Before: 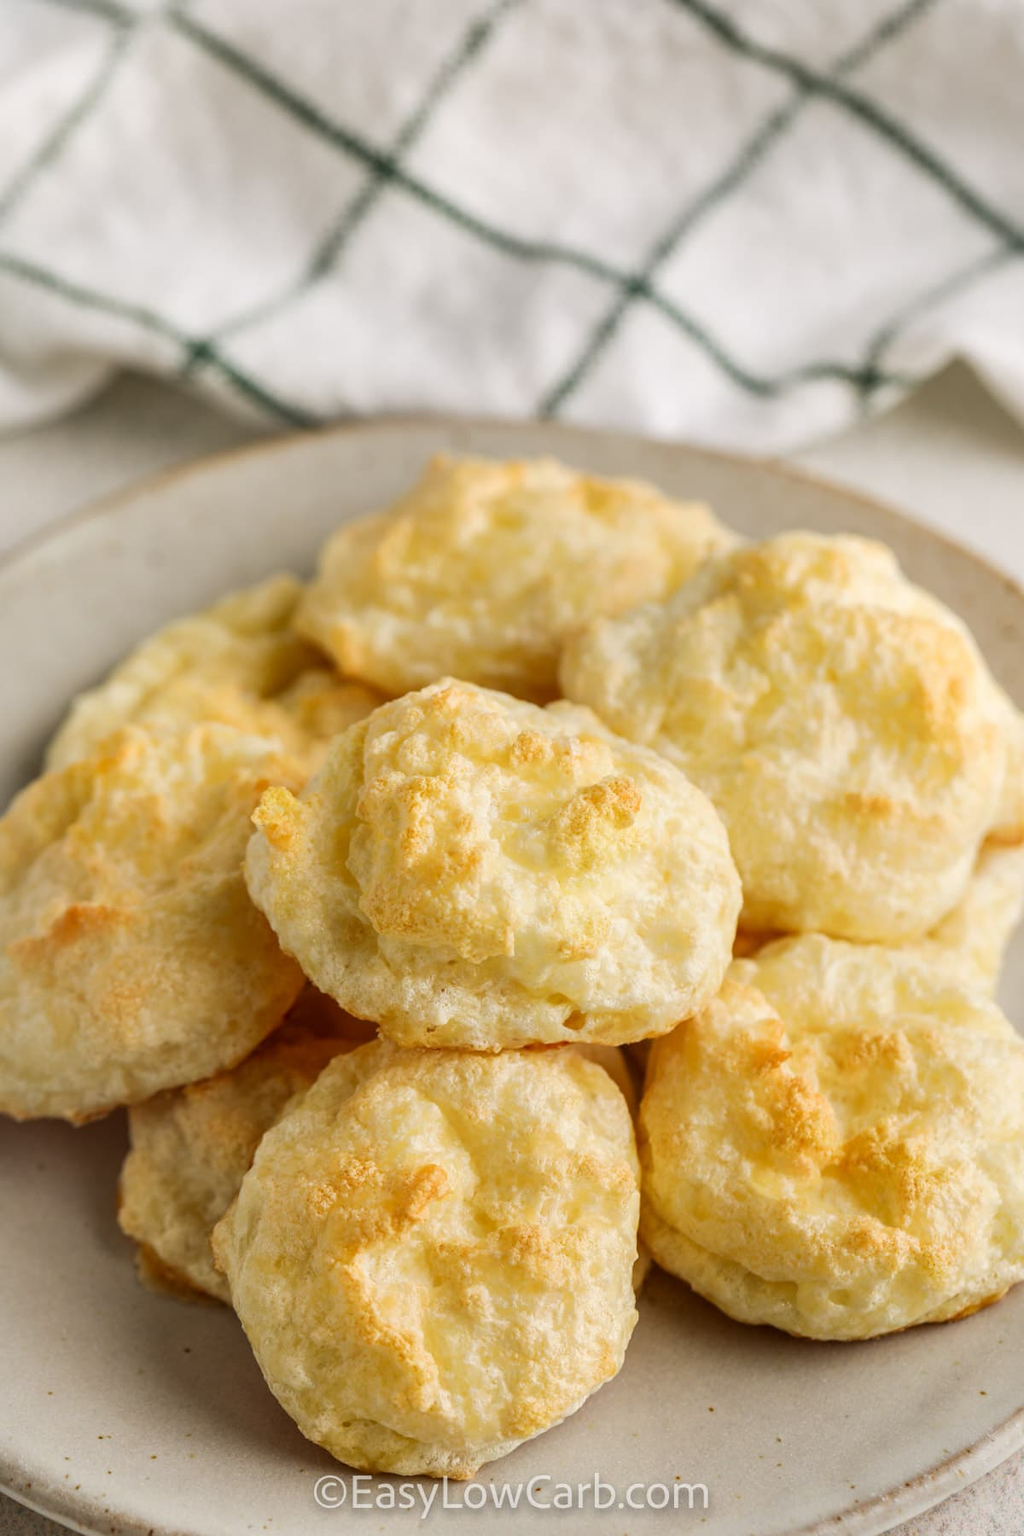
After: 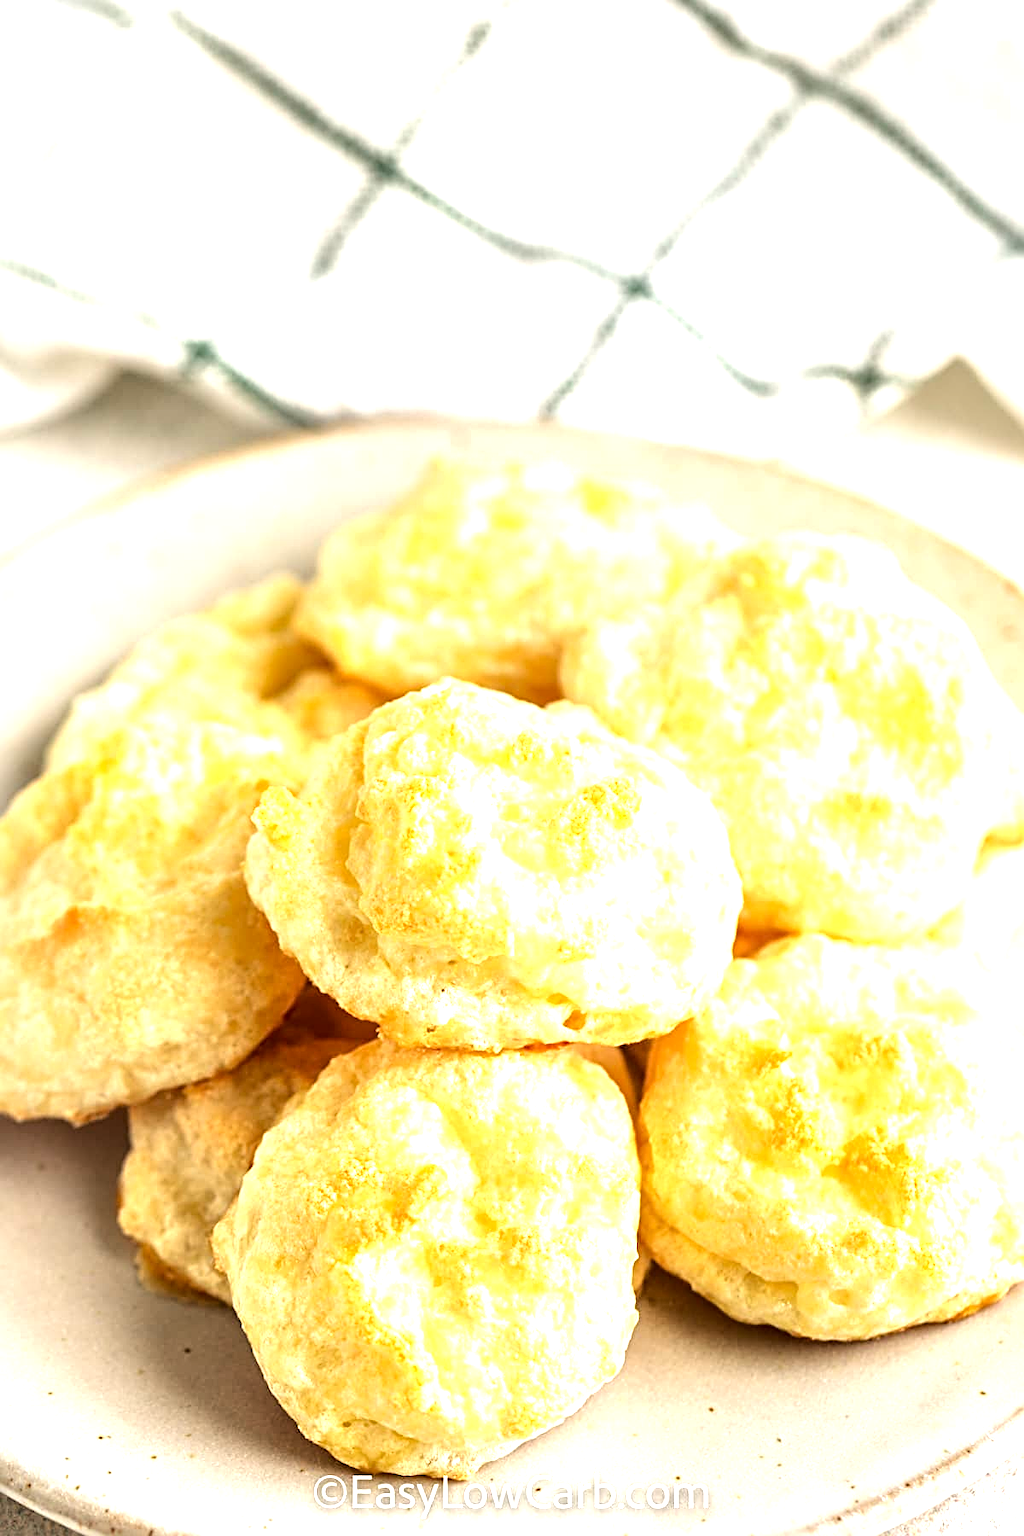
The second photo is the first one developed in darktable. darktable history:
tone equalizer: -8 EV 0.001 EV, -7 EV -0.002 EV, -6 EV 0.002 EV, -5 EV -0.03 EV, -4 EV -0.116 EV, -3 EV -0.169 EV, -2 EV 0.24 EV, -1 EV 0.702 EV, +0 EV 0.493 EV
sharpen: radius 3.119
exposure: black level correction 0.001, exposure 0.955 EV, compensate exposure bias true, compensate highlight preservation false
